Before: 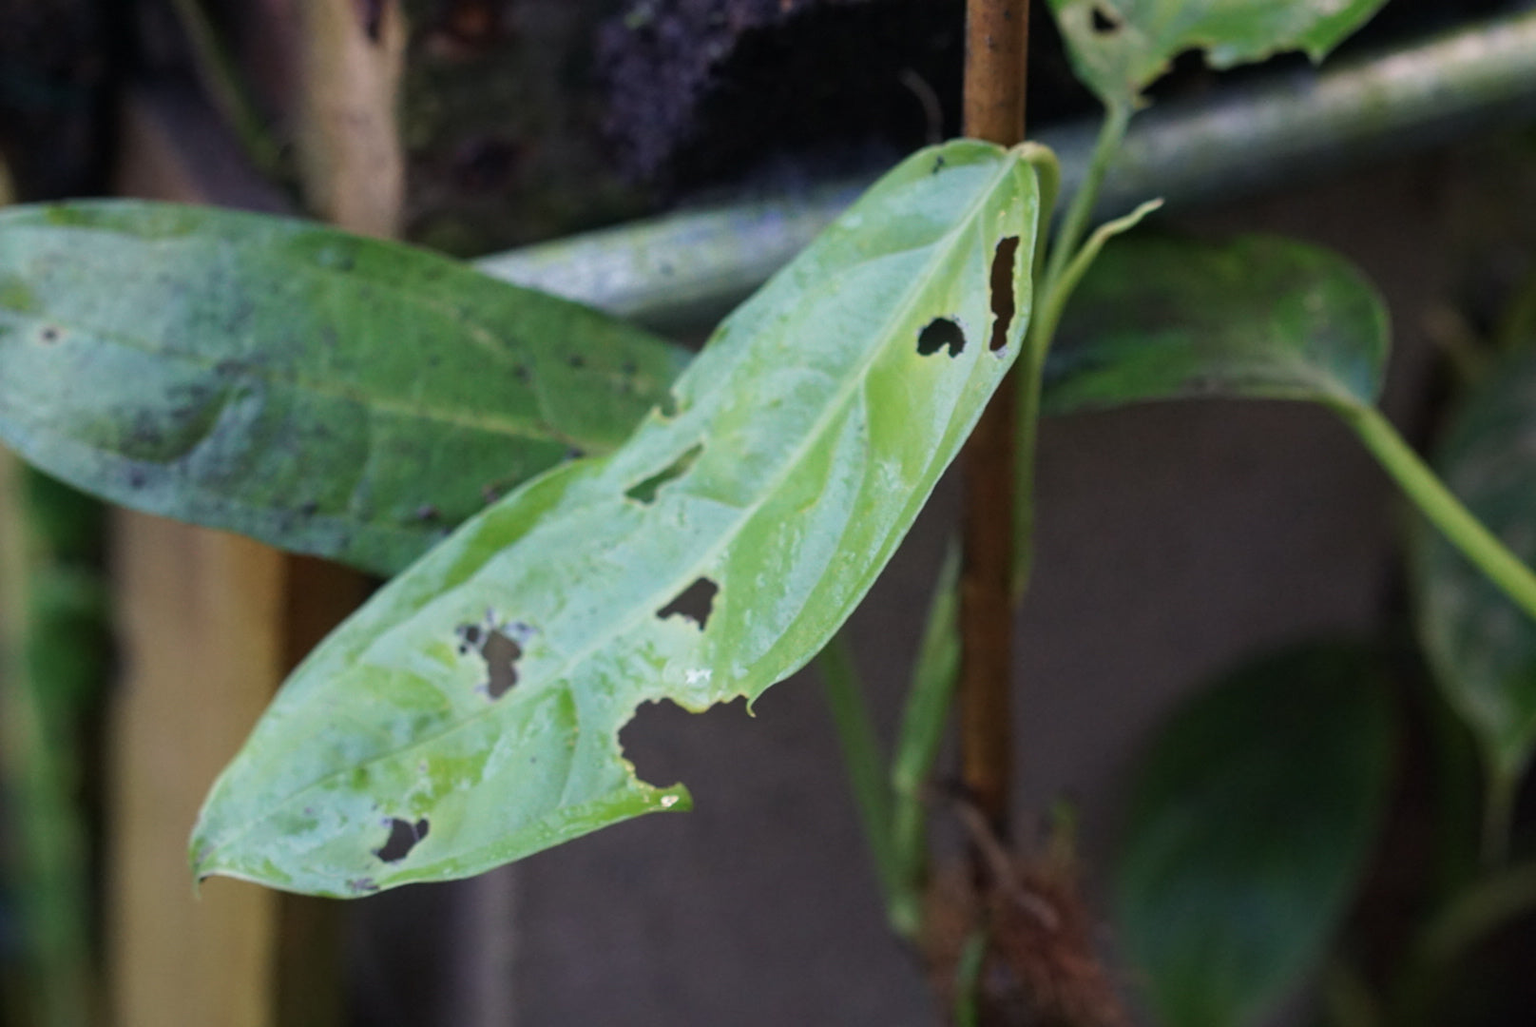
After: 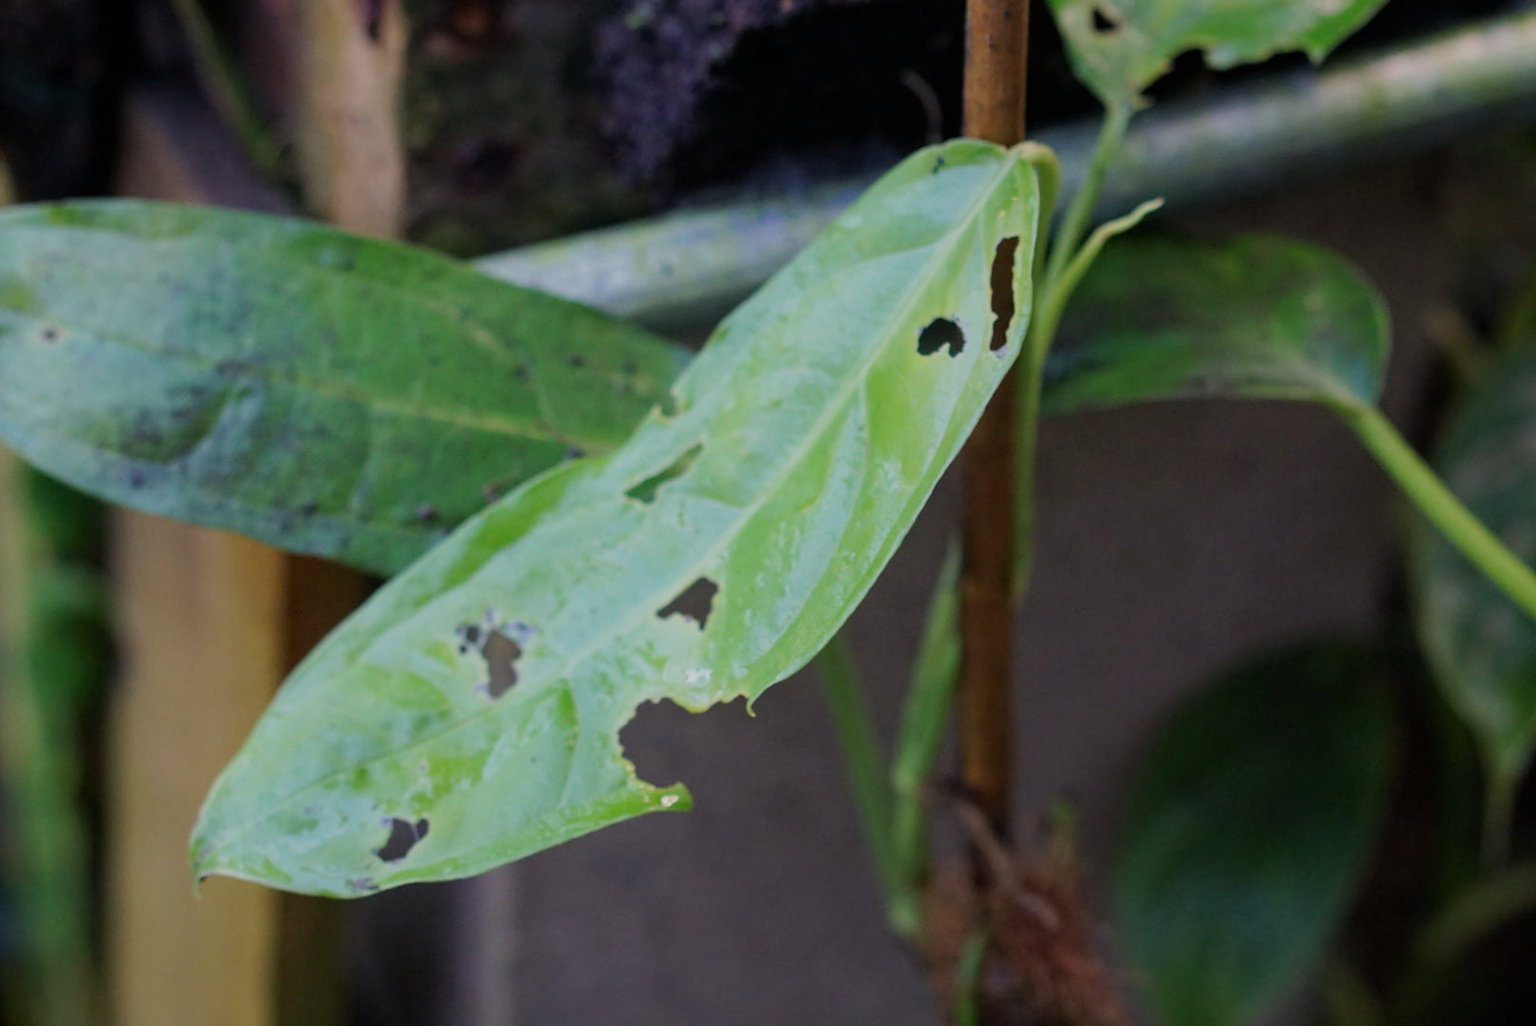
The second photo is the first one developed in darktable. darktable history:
shadows and highlights: shadows -10.3, white point adjustment 1.63, highlights 11.84
filmic rgb: middle gray luminance 18.25%, black relative exposure -10.43 EV, white relative exposure 3.41 EV, target black luminance 0%, hardness 6.05, latitude 98.44%, contrast 0.846, shadows ↔ highlights balance 0.554%, iterations of high-quality reconstruction 0
contrast brightness saturation: saturation 0.184
